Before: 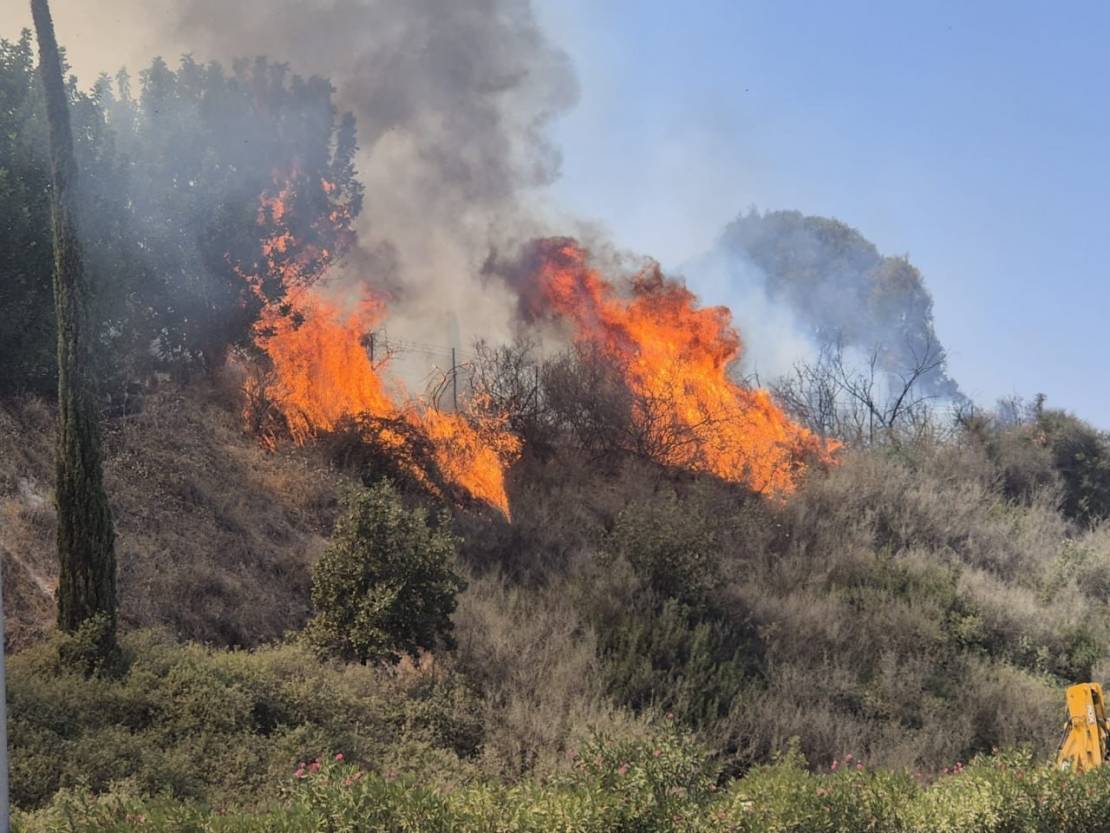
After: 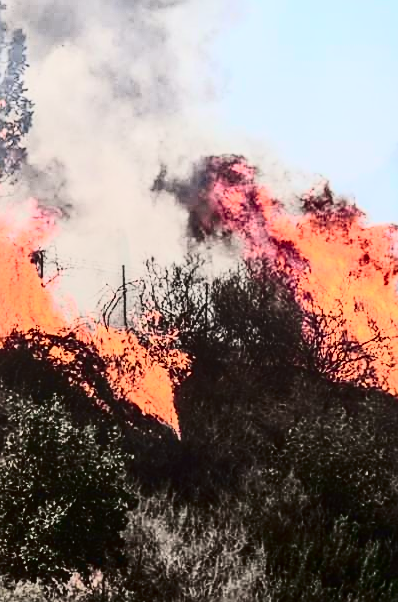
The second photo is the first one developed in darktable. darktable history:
local contrast: detail 109%
sharpen: on, module defaults
contrast brightness saturation: contrast 0.923, brightness 0.201
tone curve: curves: ch0 [(0, 0) (0.068, 0.031) (0.183, 0.13) (0.341, 0.319) (0.547, 0.545) (0.828, 0.817) (1, 0.968)]; ch1 [(0, 0) (0.23, 0.166) (0.34, 0.308) (0.371, 0.337) (0.429, 0.408) (0.477, 0.466) (0.499, 0.5) (0.529, 0.528) (0.559, 0.578) (0.743, 0.798) (1, 1)]; ch2 [(0, 0) (0.431, 0.419) (0.495, 0.502) (0.524, 0.525) (0.568, 0.543) (0.6, 0.597) (0.634, 0.644) (0.728, 0.722) (1, 1)], color space Lab, independent channels, preserve colors none
crop and rotate: left 29.768%, top 10.177%, right 34.286%, bottom 17.548%
